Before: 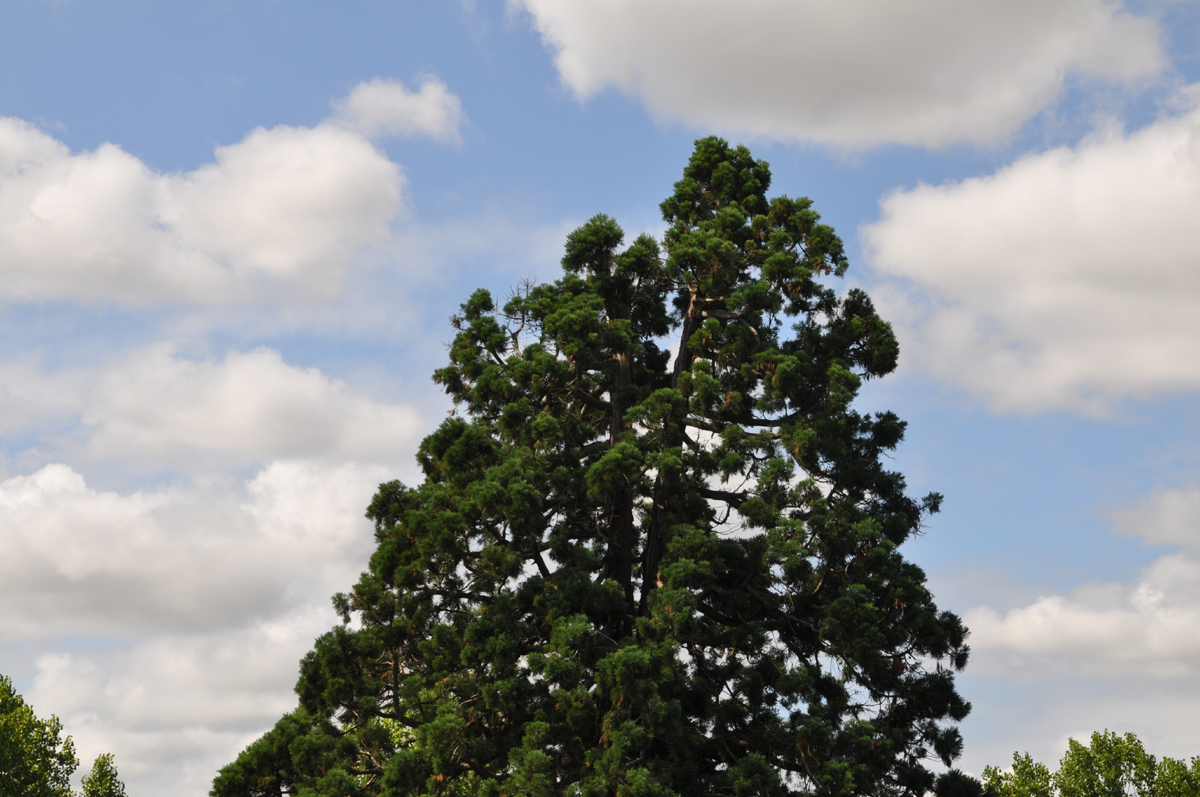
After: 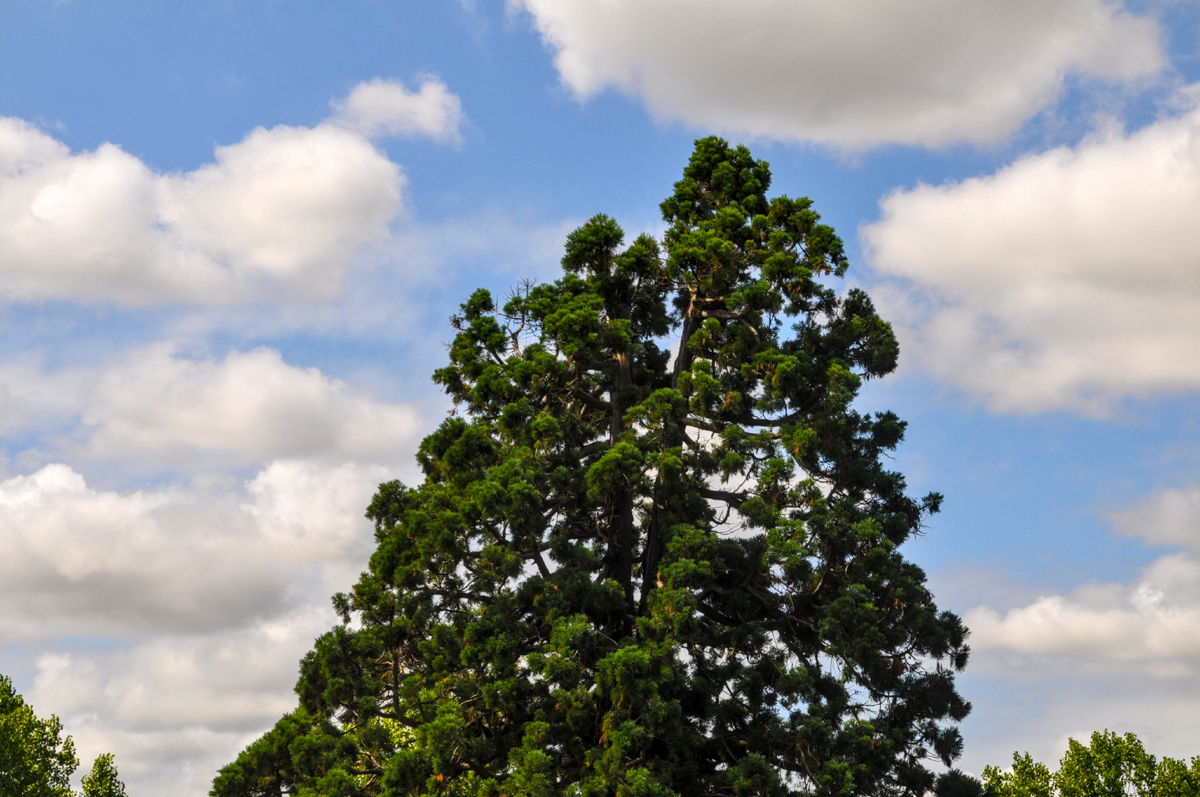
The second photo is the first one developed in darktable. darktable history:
color balance rgb: perceptual saturation grading › global saturation 30.09%, global vibrance 23.557%
local contrast: highlights 61%, detail 143%, midtone range 0.425
